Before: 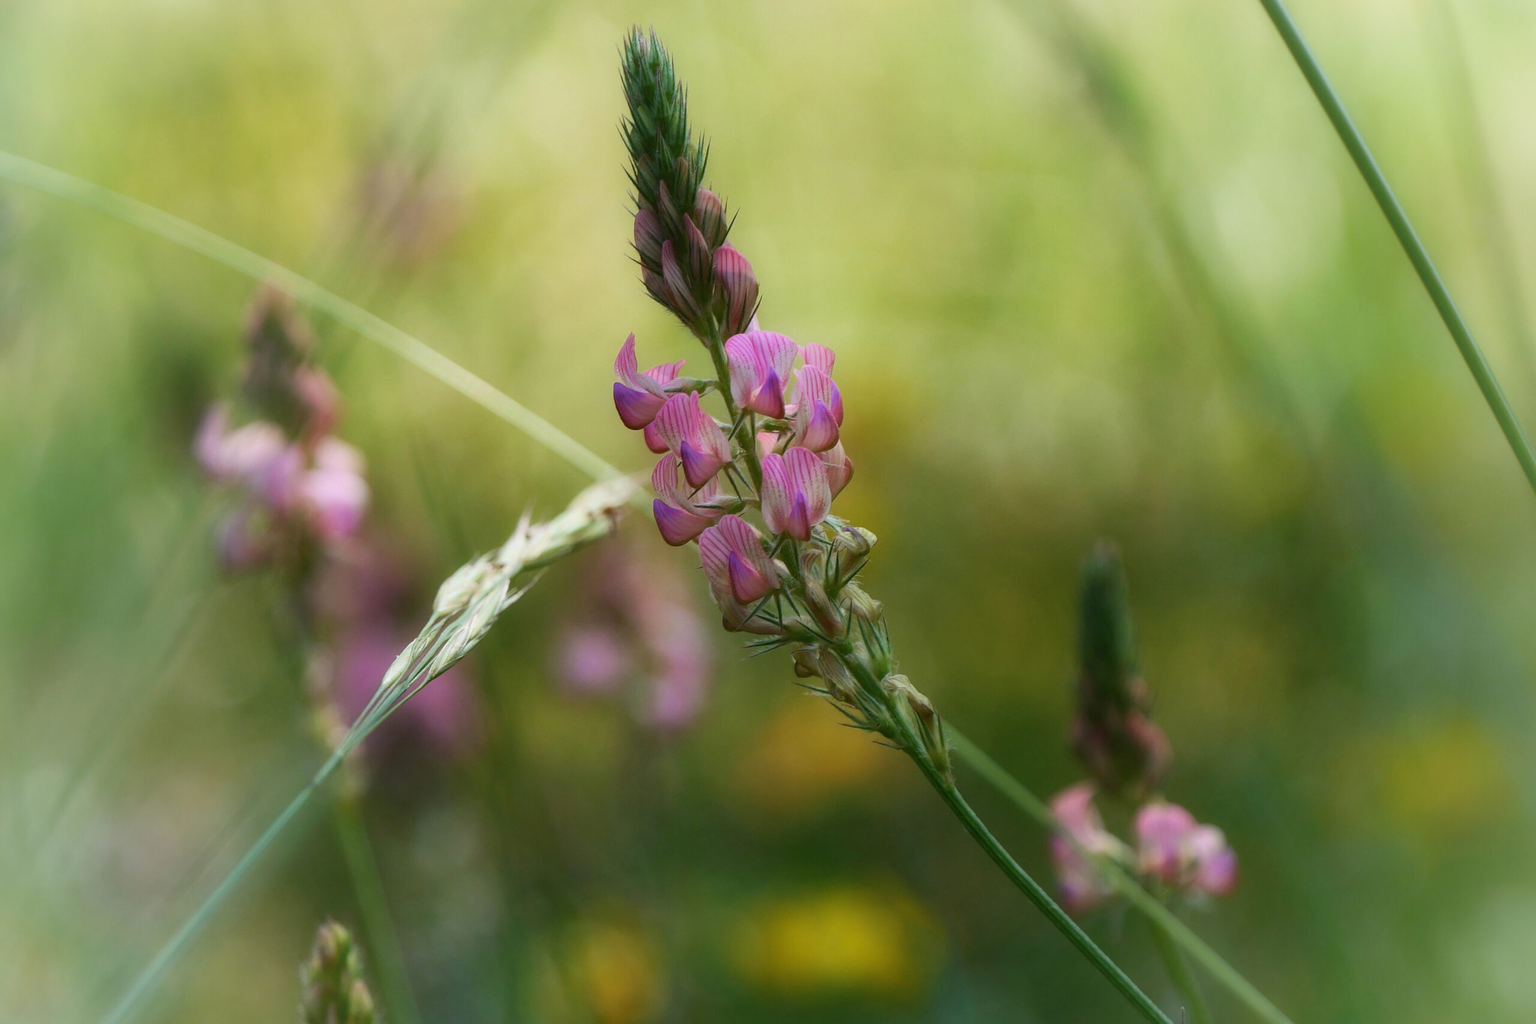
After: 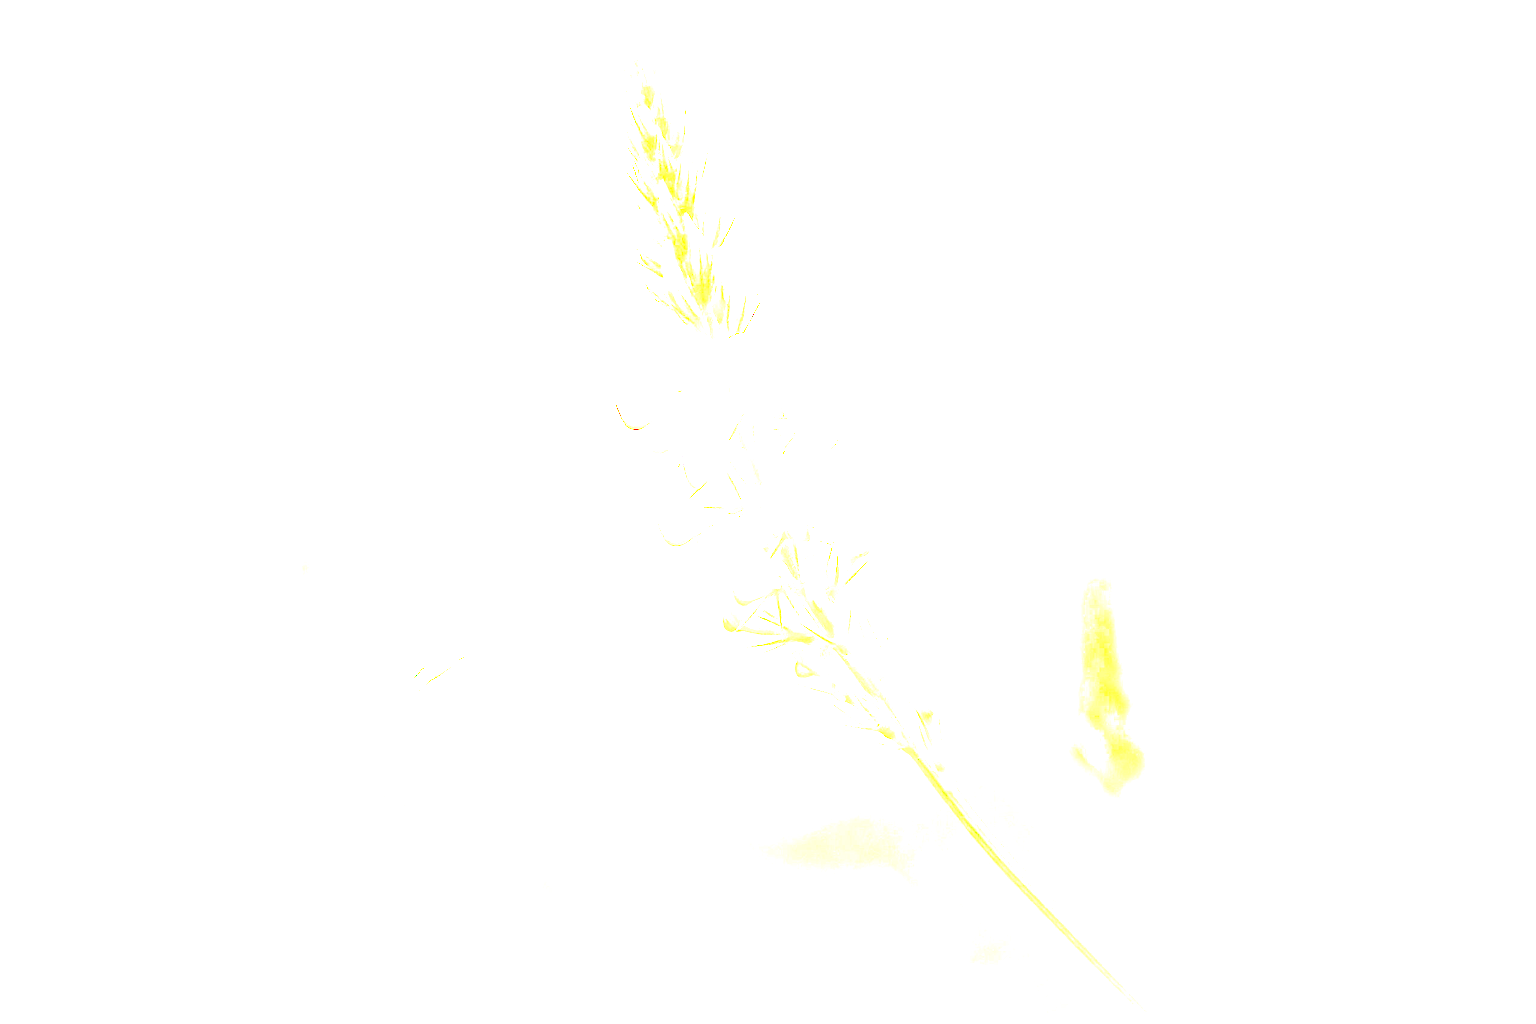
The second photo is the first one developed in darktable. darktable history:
color correction: saturation 0.98
contrast brightness saturation: contrast -0.1, brightness 0.05, saturation 0.08
exposure: exposure 8 EV, compensate highlight preservation false
color contrast: green-magenta contrast 0.8, blue-yellow contrast 1.1, unbound 0
